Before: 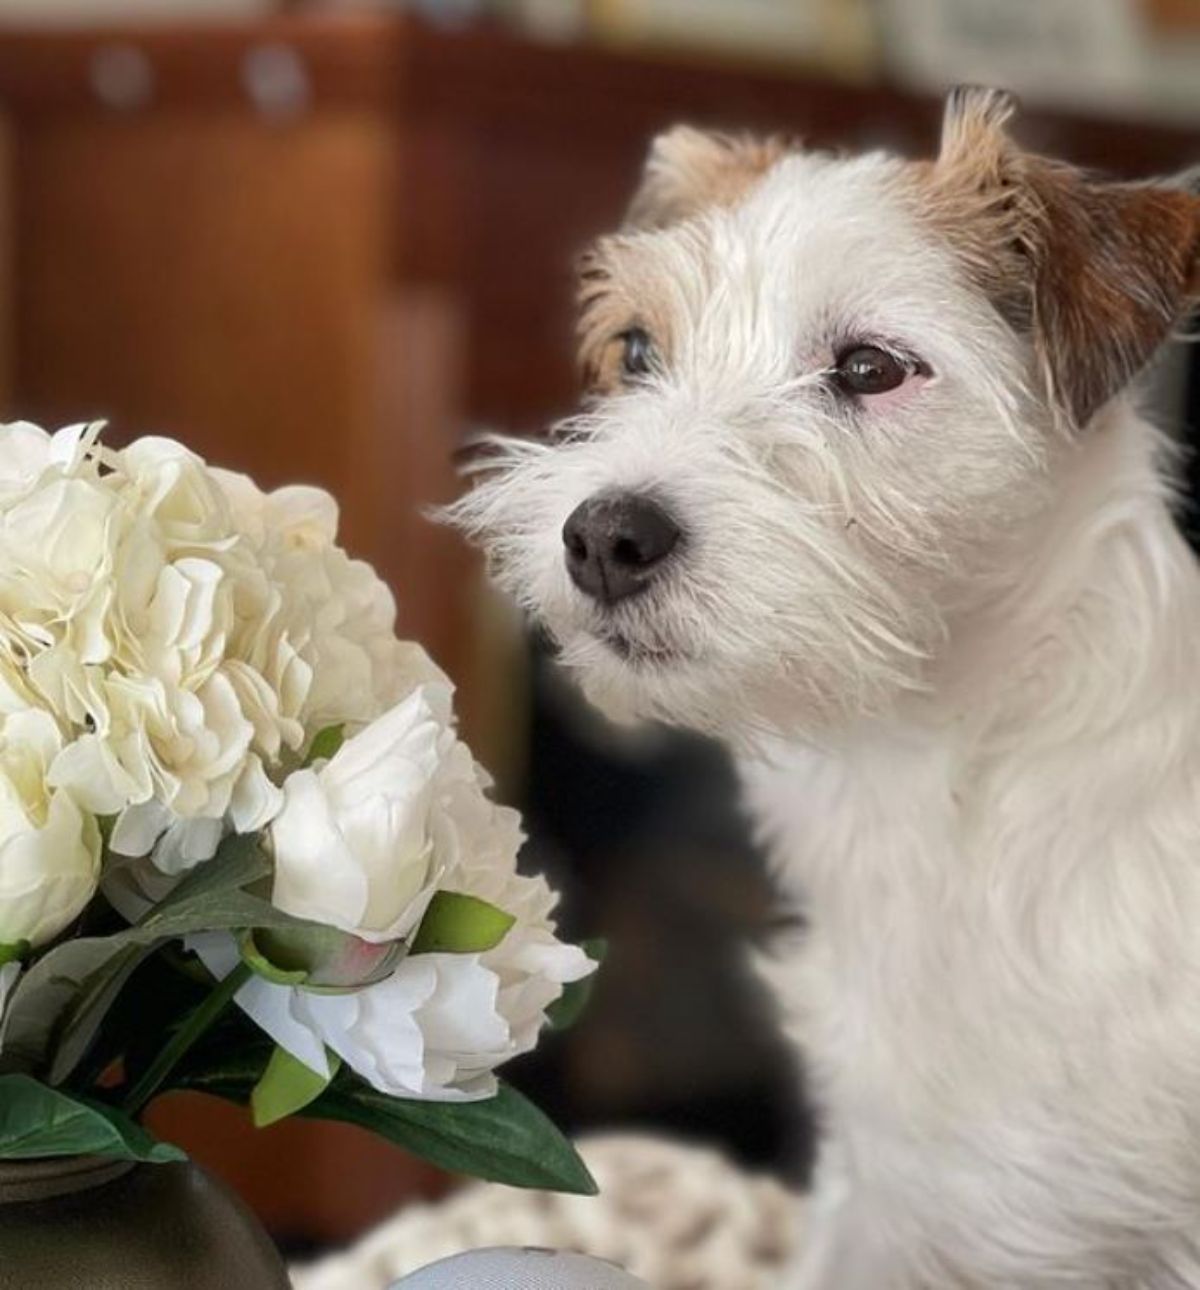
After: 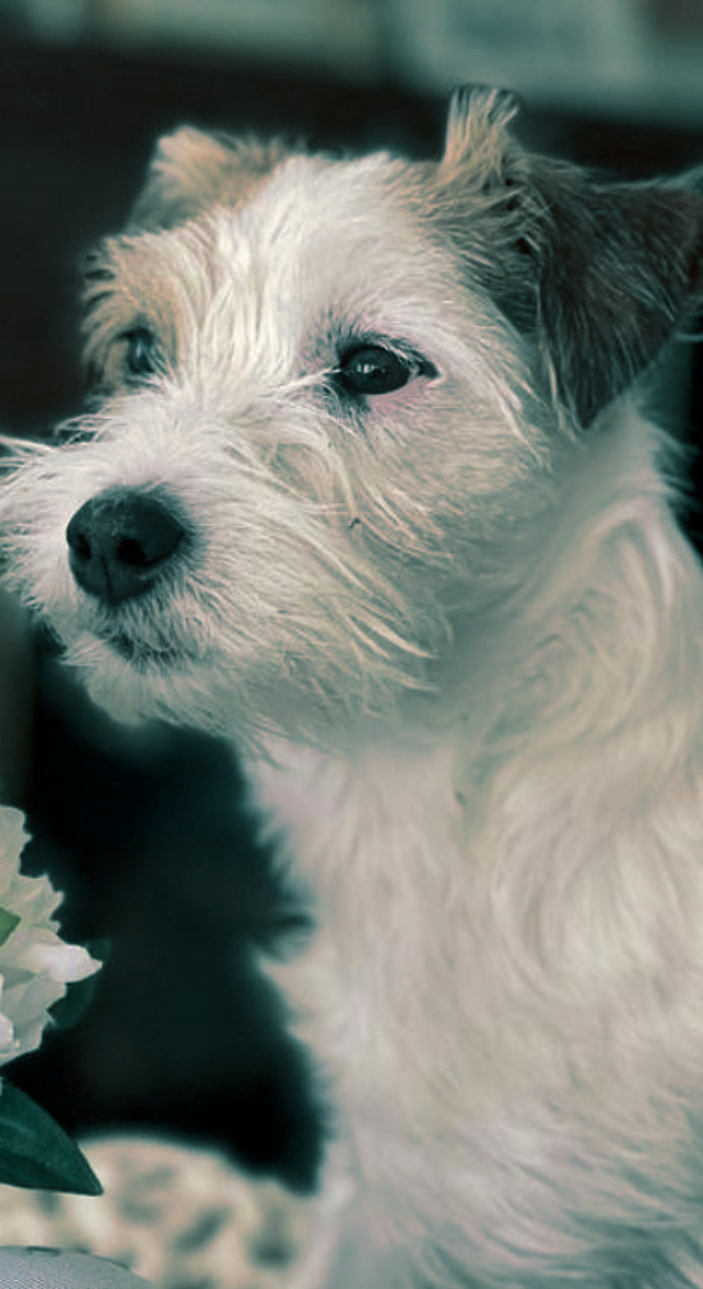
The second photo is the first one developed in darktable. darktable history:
crop: left 41.402%
contrast brightness saturation: brightness -0.2, saturation 0.08
split-toning: shadows › hue 186.43°, highlights › hue 49.29°, compress 30.29%
